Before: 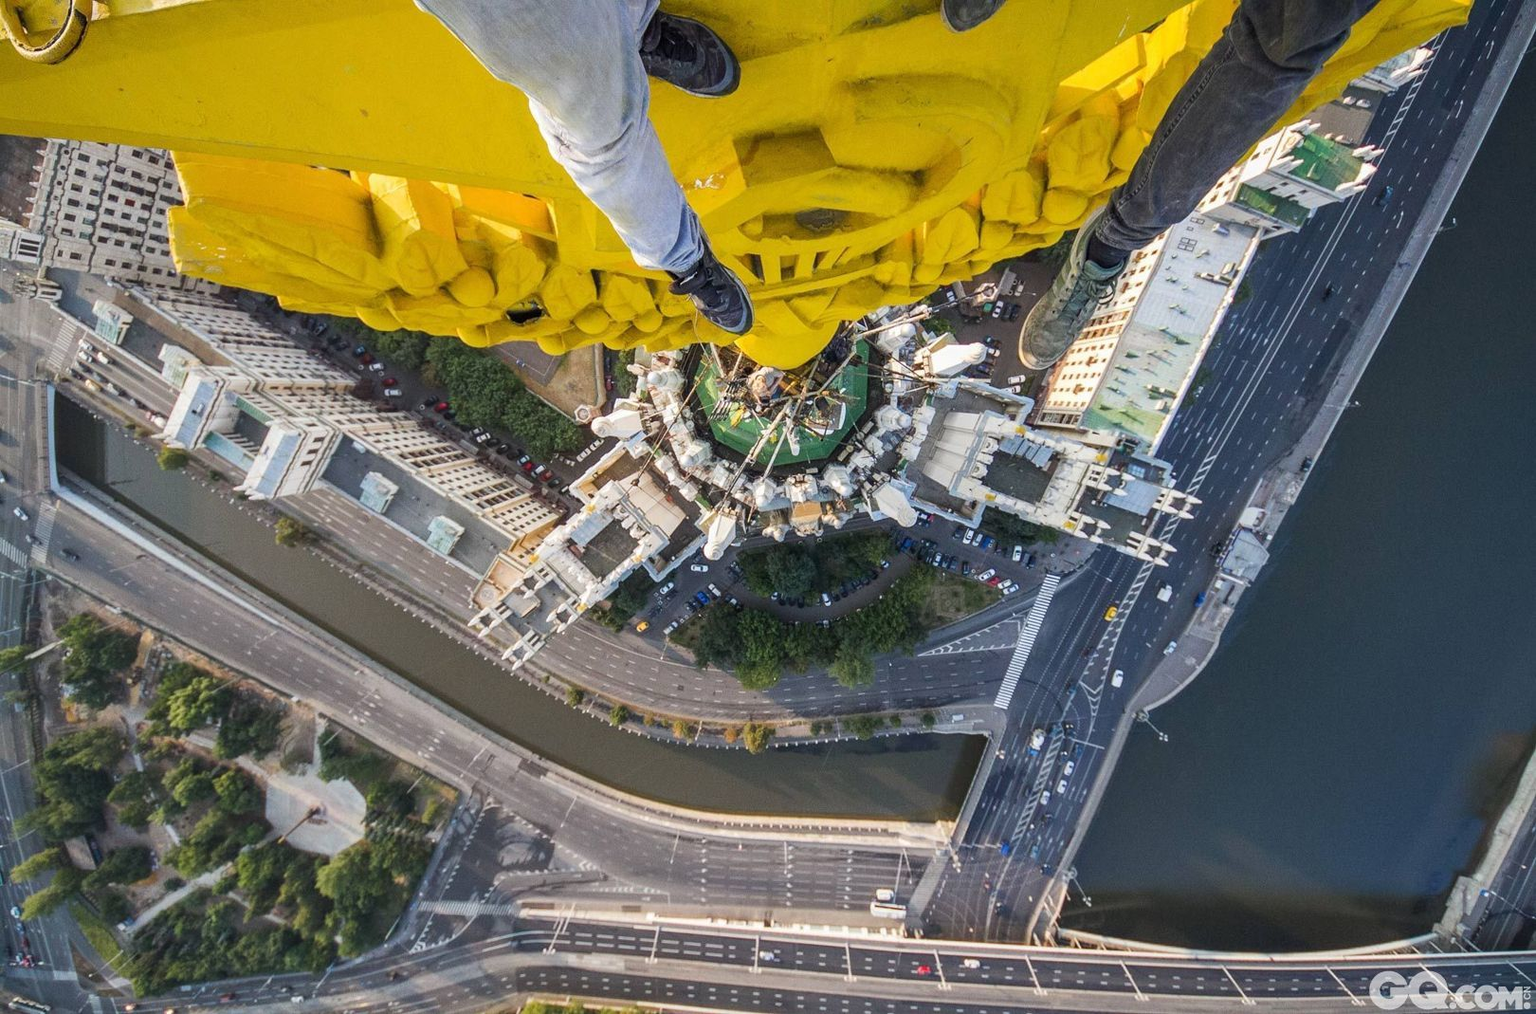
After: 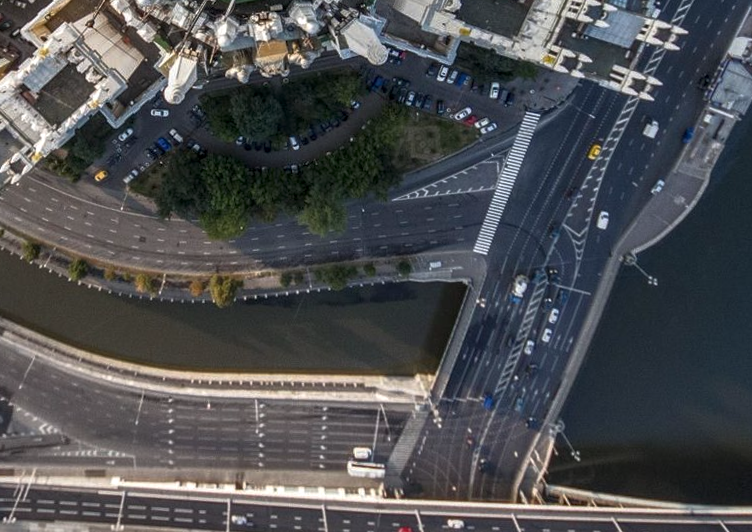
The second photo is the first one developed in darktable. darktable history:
rotate and perspective: rotation -1.17°, automatic cropping off
crop: left 35.976%, top 45.819%, right 18.162%, bottom 5.807%
rgb curve: curves: ch0 [(0, 0) (0.415, 0.237) (1, 1)]
local contrast: on, module defaults
